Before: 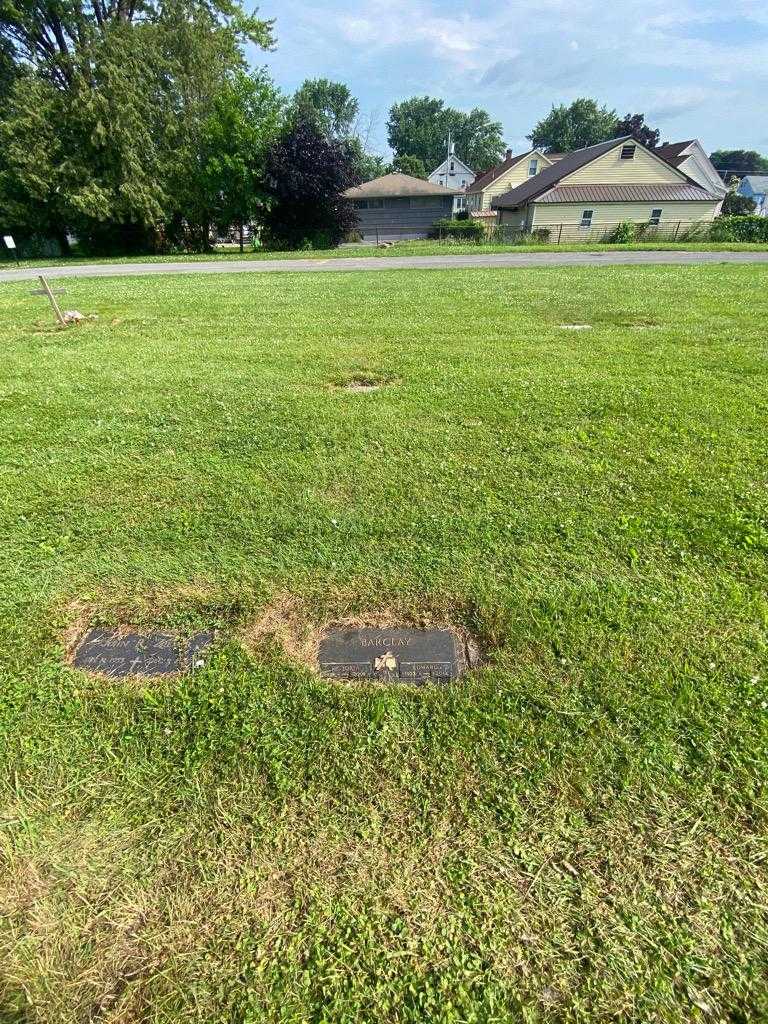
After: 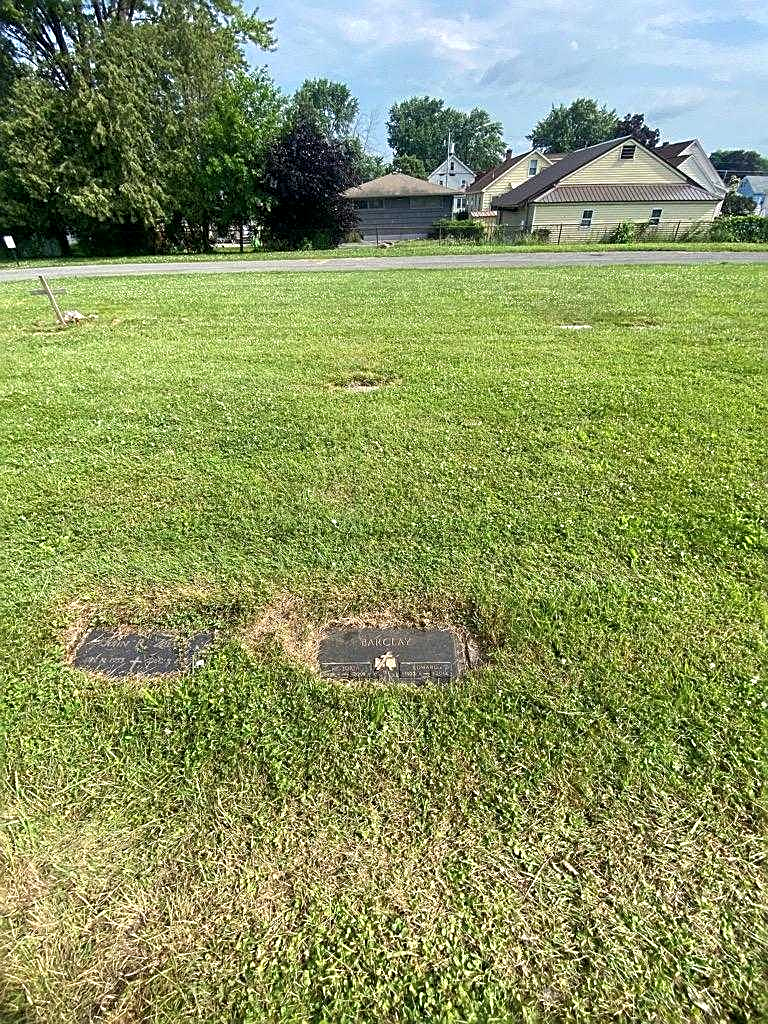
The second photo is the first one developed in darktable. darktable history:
local contrast: highlights 104%, shadows 100%, detail 120%, midtone range 0.2
sharpen: on, module defaults
color zones: curves: ch0 [(0, 0.558) (0.143, 0.559) (0.286, 0.529) (0.429, 0.505) (0.571, 0.5) (0.714, 0.5) (0.857, 0.5) (1, 0.558)]; ch1 [(0, 0.469) (0.01, 0.469) (0.12, 0.446) (0.248, 0.469) (0.5, 0.5) (0.748, 0.5) (0.99, 0.469) (1, 0.469)]
